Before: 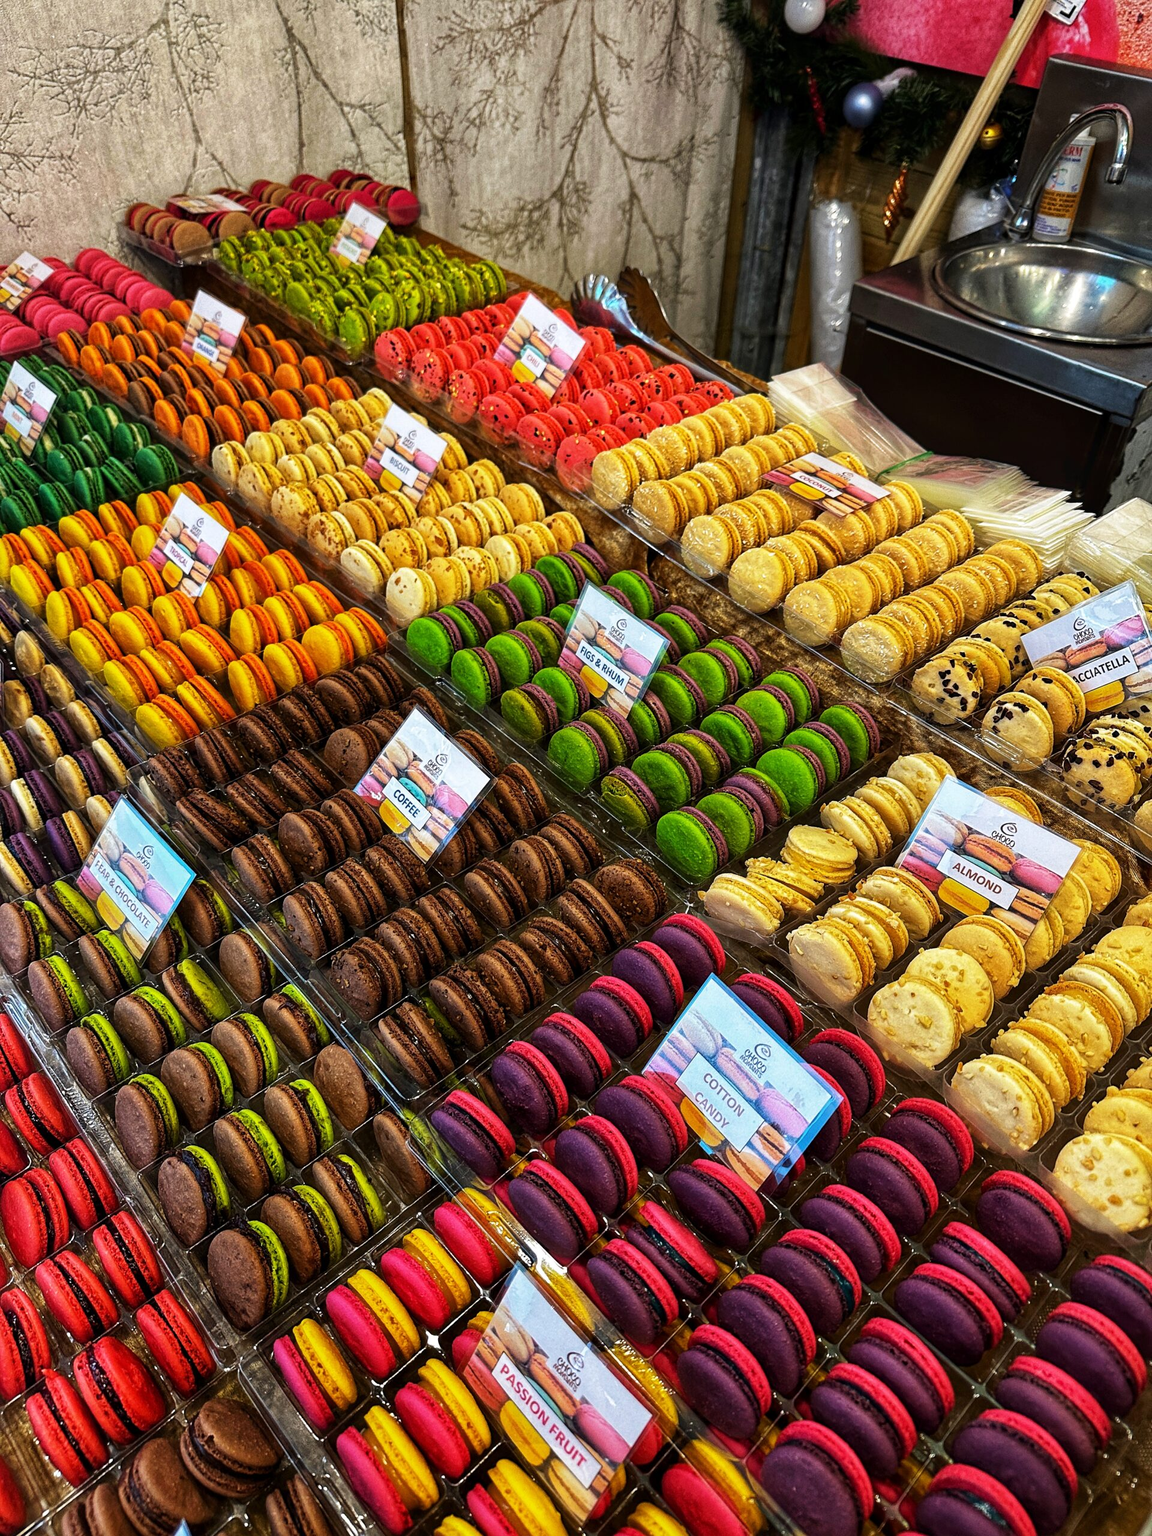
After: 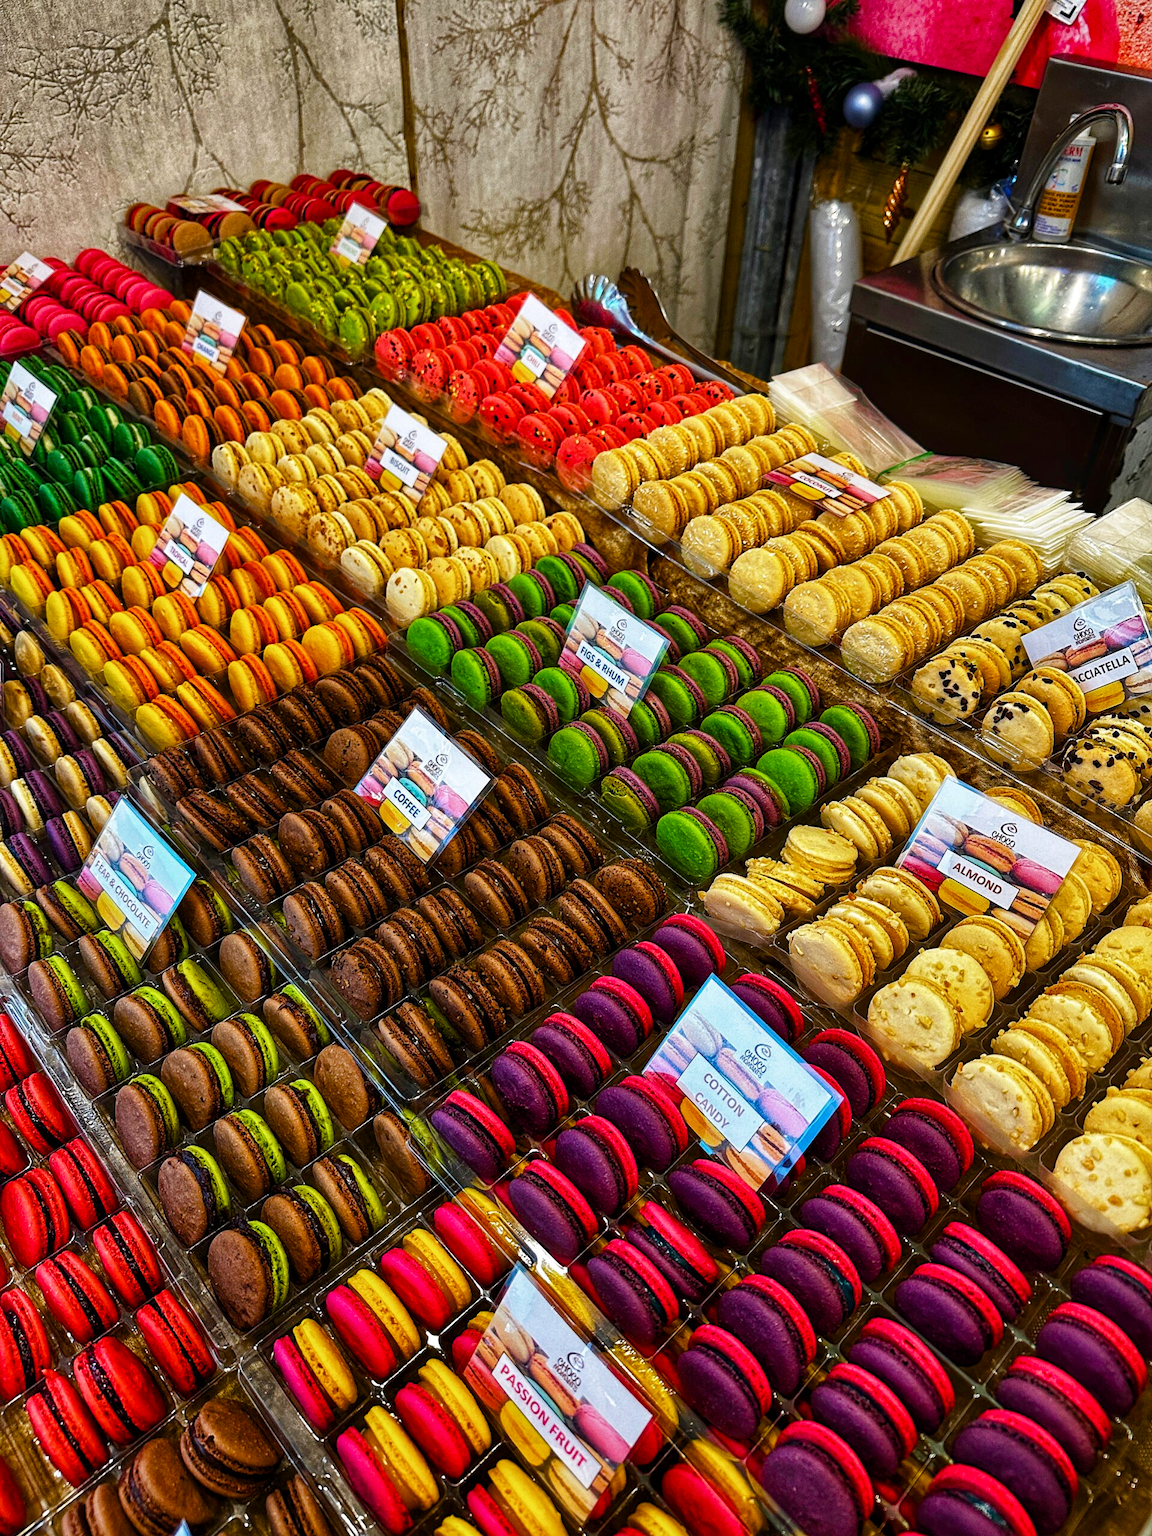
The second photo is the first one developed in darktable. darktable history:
shadows and highlights: shadows 24.5, highlights -78.15, soften with gaussian
color balance rgb: perceptual saturation grading › global saturation 20%, perceptual saturation grading › highlights -25%, perceptual saturation grading › shadows 50%
